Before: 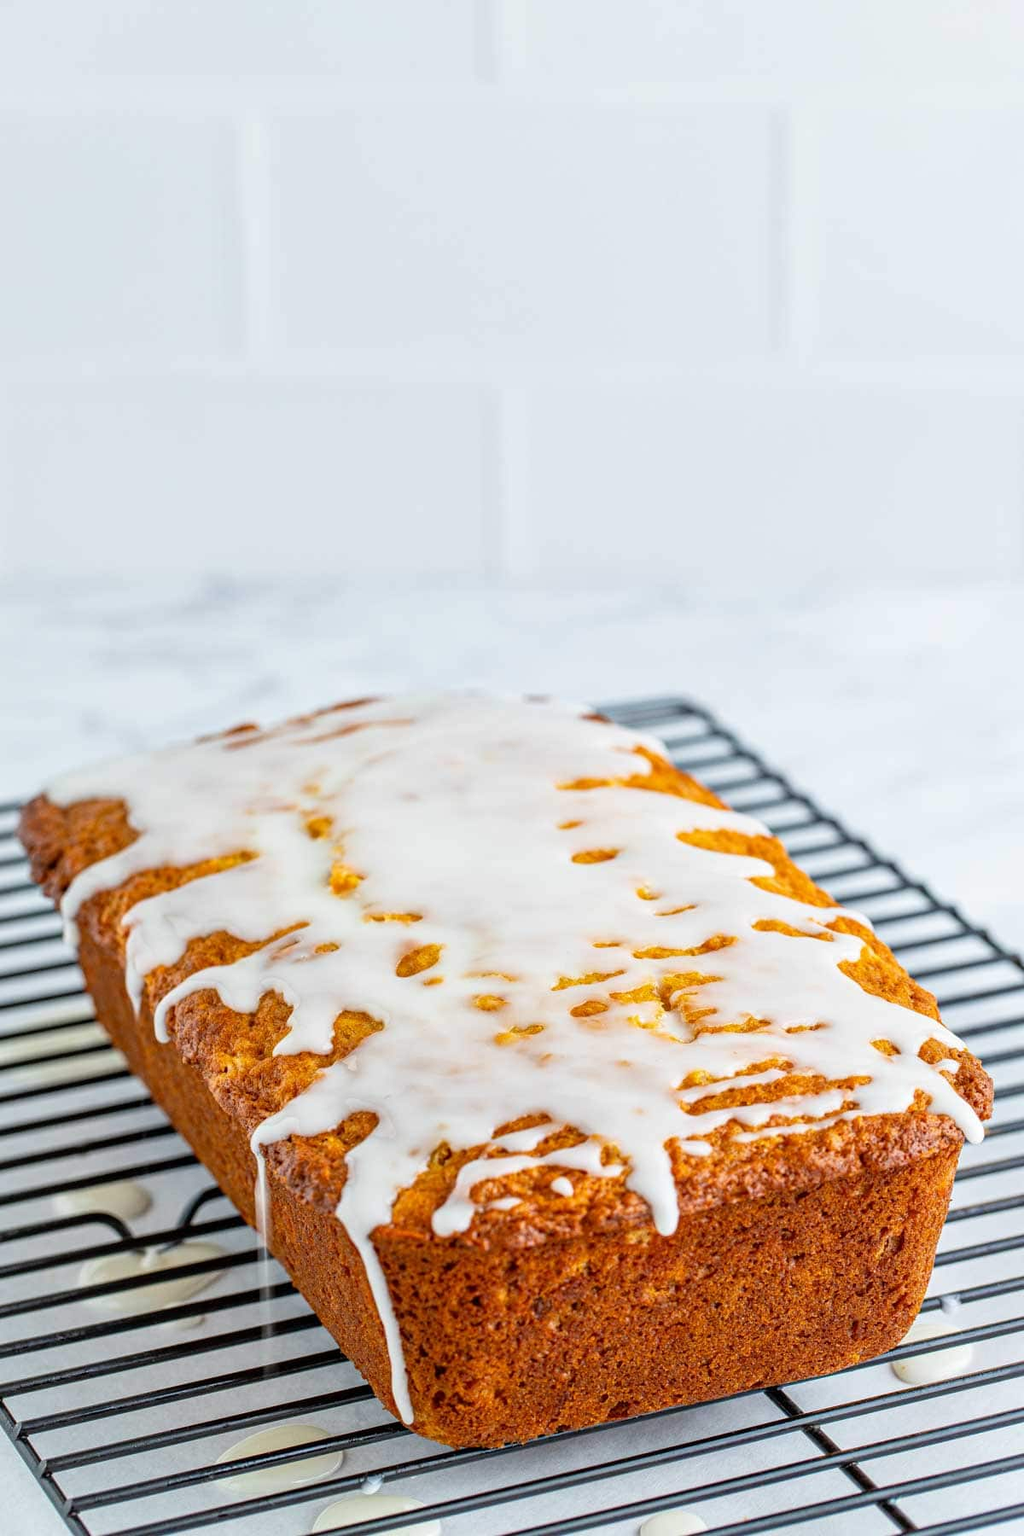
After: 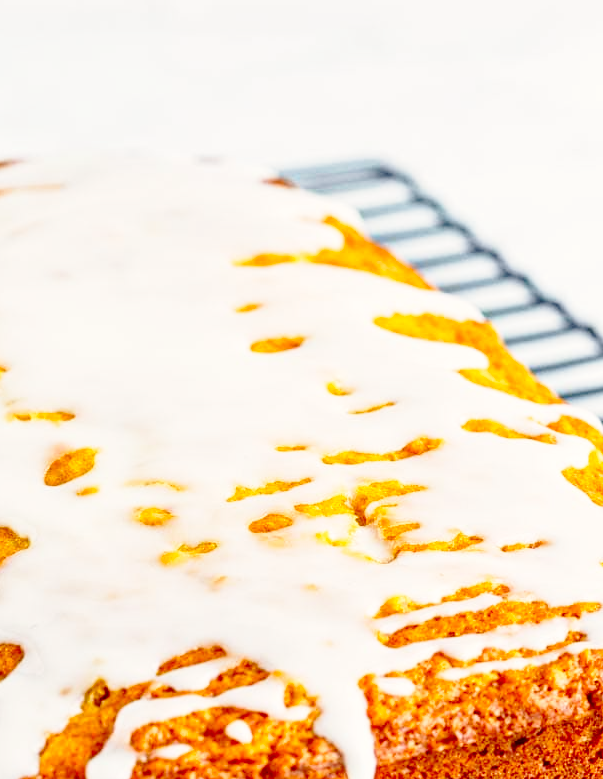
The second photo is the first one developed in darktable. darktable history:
base curve: curves: ch0 [(0, 0) (0.028, 0.03) (0.121, 0.232) (0.46, 0.748) (0.859, 0.968) (1, 1)], preserve colors none
color correction: highlights a* 0.816, highlights b* 2.78, saturation 1.1
crop: left 35.03%, top 36.625%, right 14.663%, bottom 20.057%
